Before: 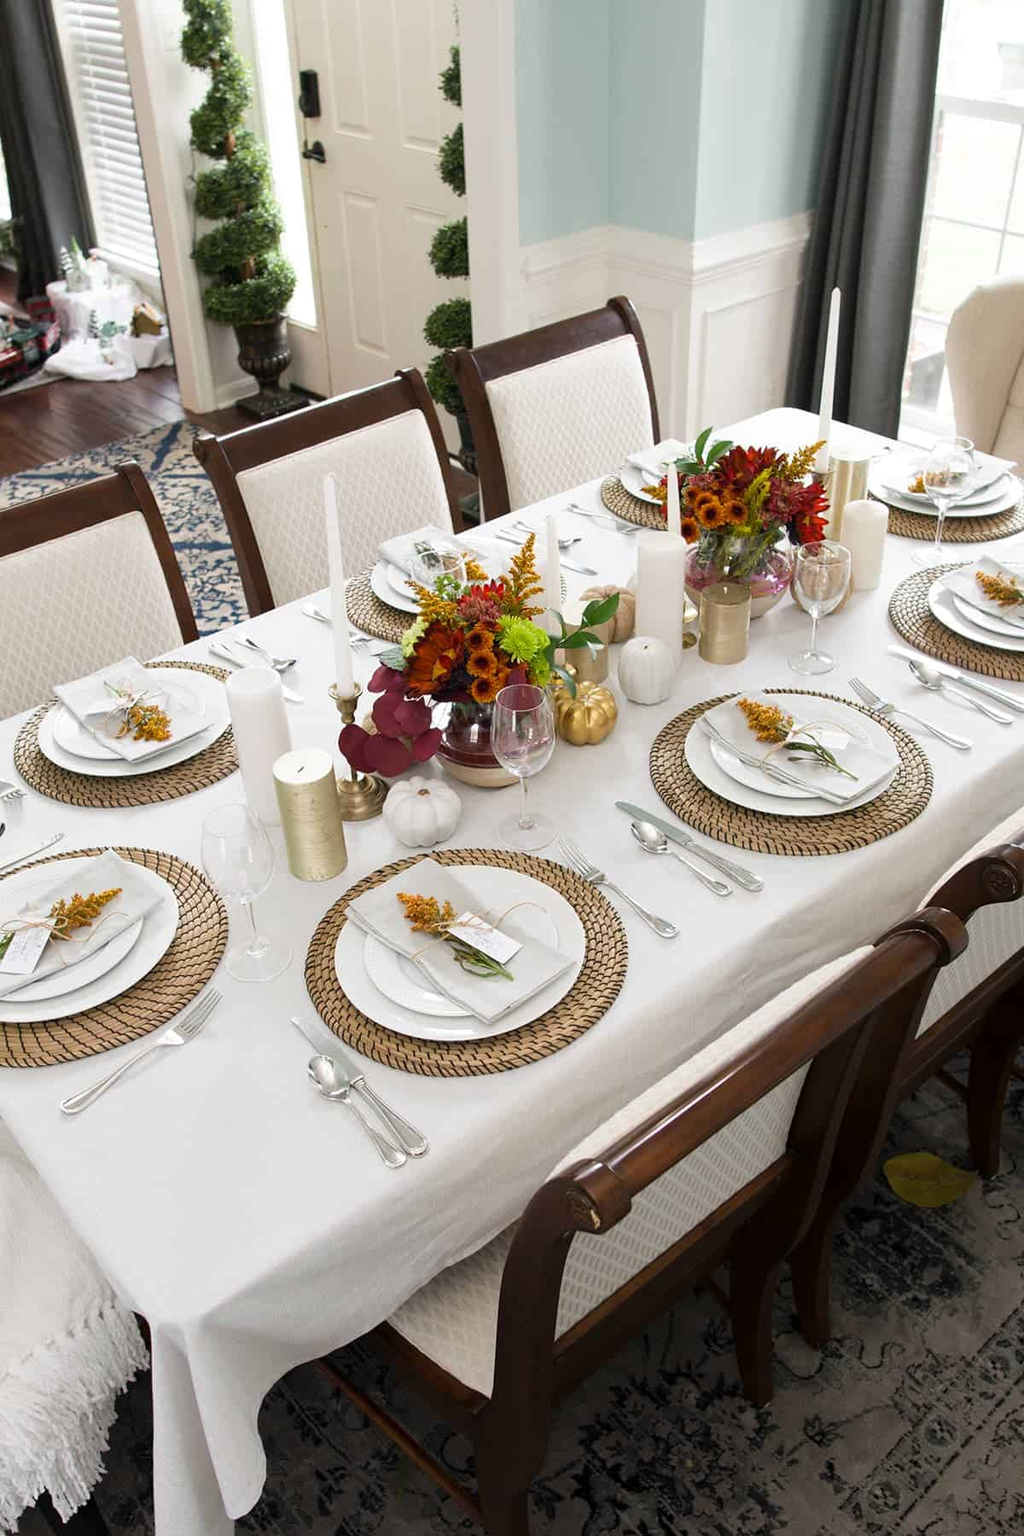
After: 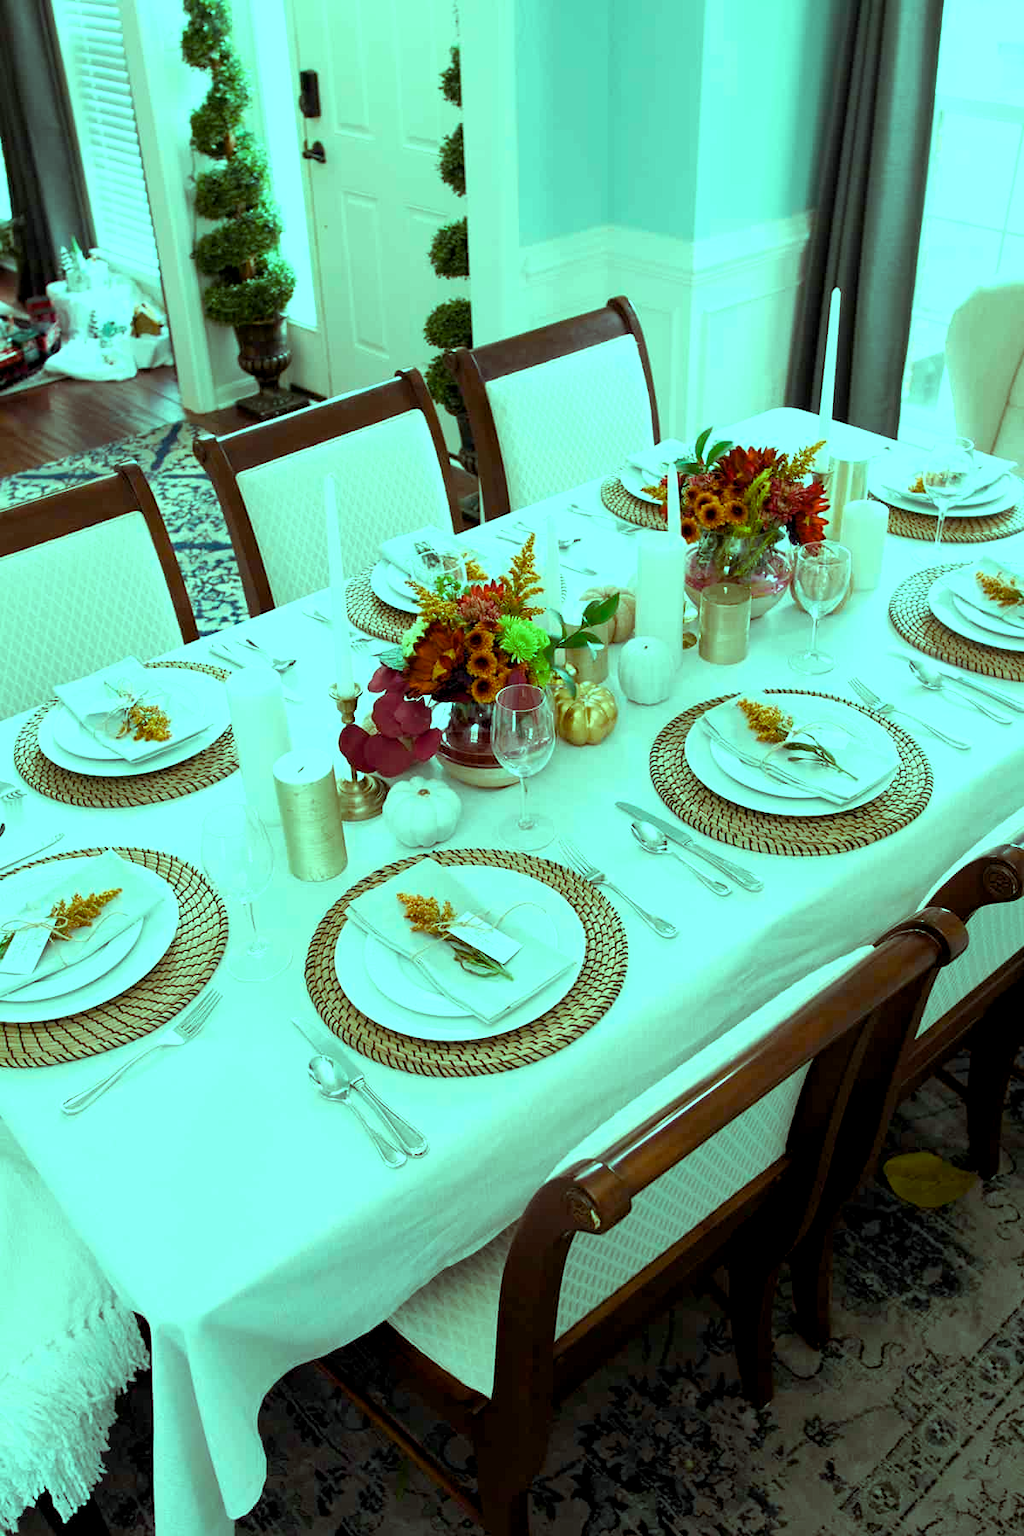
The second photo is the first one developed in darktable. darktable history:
color balance rgb: power › hue 61.77°, highlights gain › luminance 20.024%, highlights gain › chroma 13.075%, highlights gain › hue 170.95°, global offset › luminance -0.511%, perceptual saturation grading › global saturation 0.606%, perceptual saturation grading › highlights -18.251%, perceptual saturation grading › mid-tones 6.653%, perceptual saturation grading › shadows 27.031%, global vibrance 14.205%
color correction: highlights a* -4.54, highlights b* 5.04, saturation 0.96
